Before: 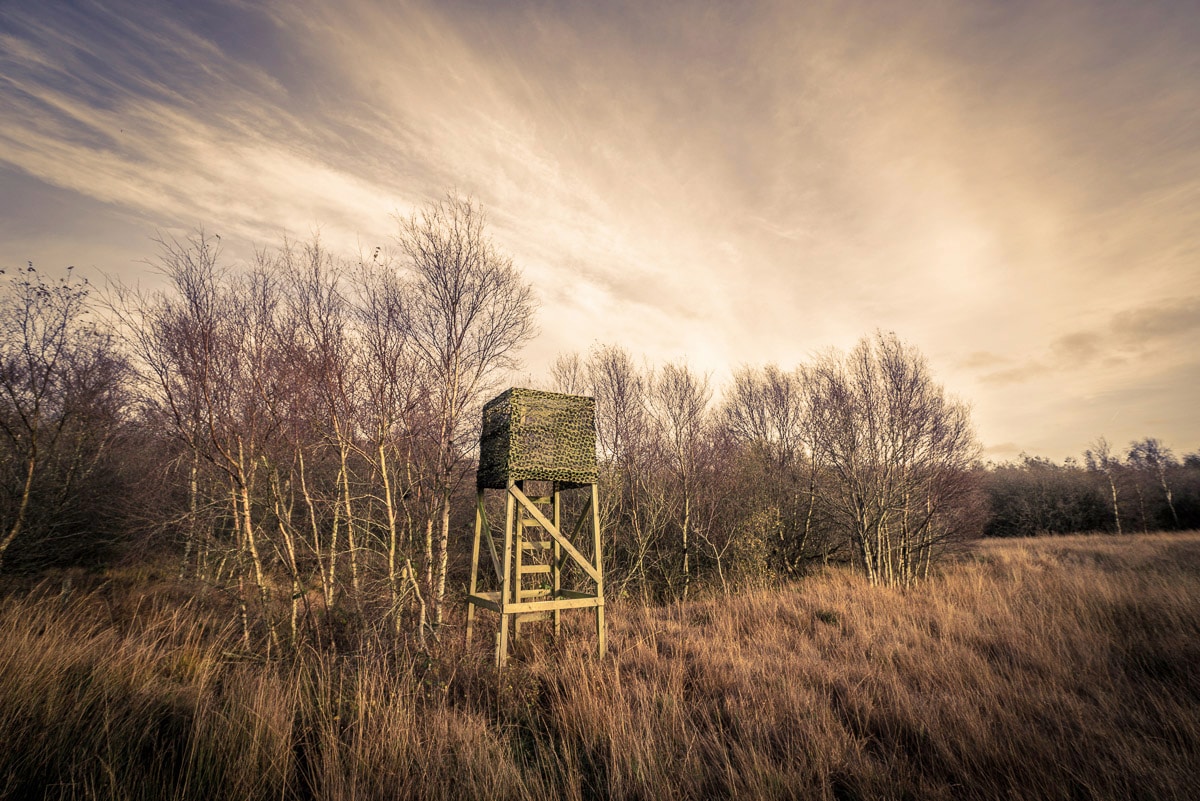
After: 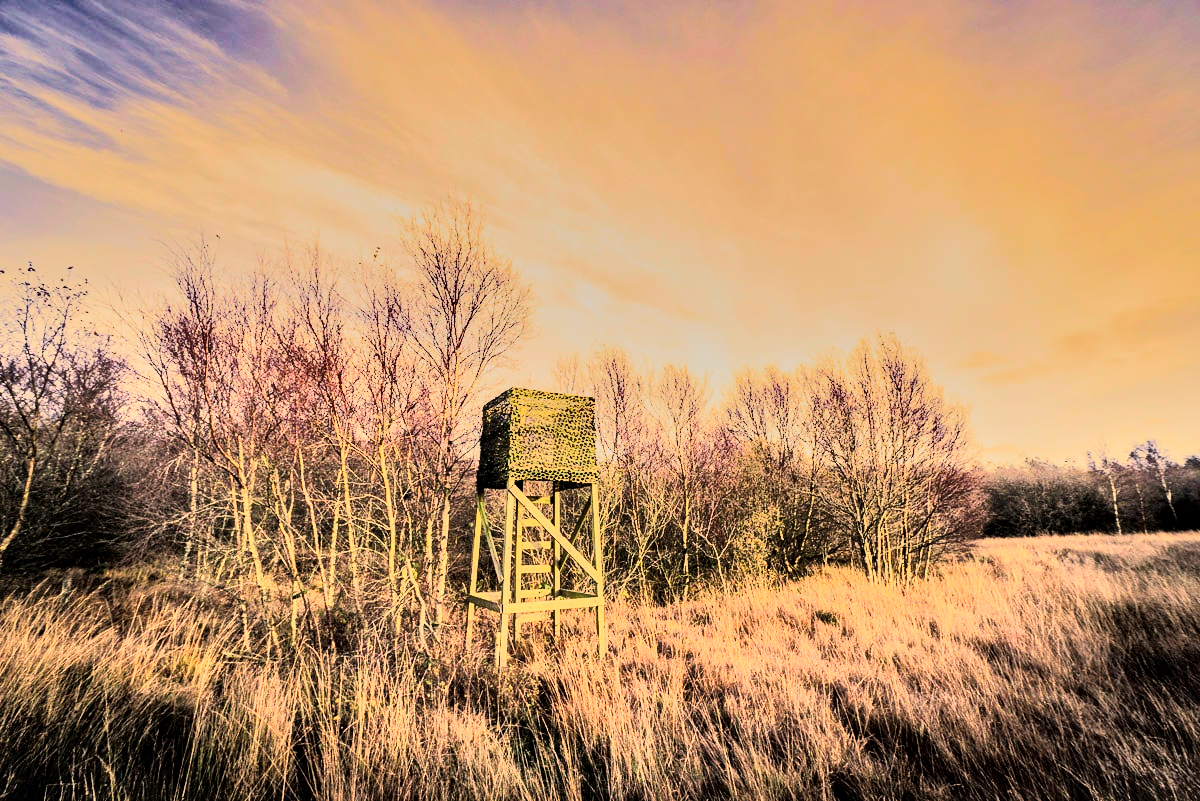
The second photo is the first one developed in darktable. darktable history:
contrast brightness saturation: contrast 0.08, saturation 0.02
shadows and highlights: shadows 80.73, white point adjustment -9.07, highlights -61.46, soften with gaussian
local contrast: mode bilateral grid, contrast 30, coarseness 25, midtone range 0.2
rgb curve: curves: ch0 [(0, 0) (0.21, 0.15) (0.24, 0.21) (0.5, 0.75) (0.75, 0.96) (0.89, 0.99) (1, 1)]; ch1 [(0, 0.02) (0.21, 0.13) (0.25, 0.2) (0.5, 0.67) (0.75, 0.9) (0.89, 0.97) (1, 1)]; ch2 [(0, 0.02) (0.21, 0.13) (0.25, 0.2) (0.5, 0.67) (0.75, 0.9) (0.89, 0.97) (1, 1)], compensate middle gray true
exposure: black level correction 0, exposure 1.2 EV, compensate exposure bias true, compensate highlight preservation false
